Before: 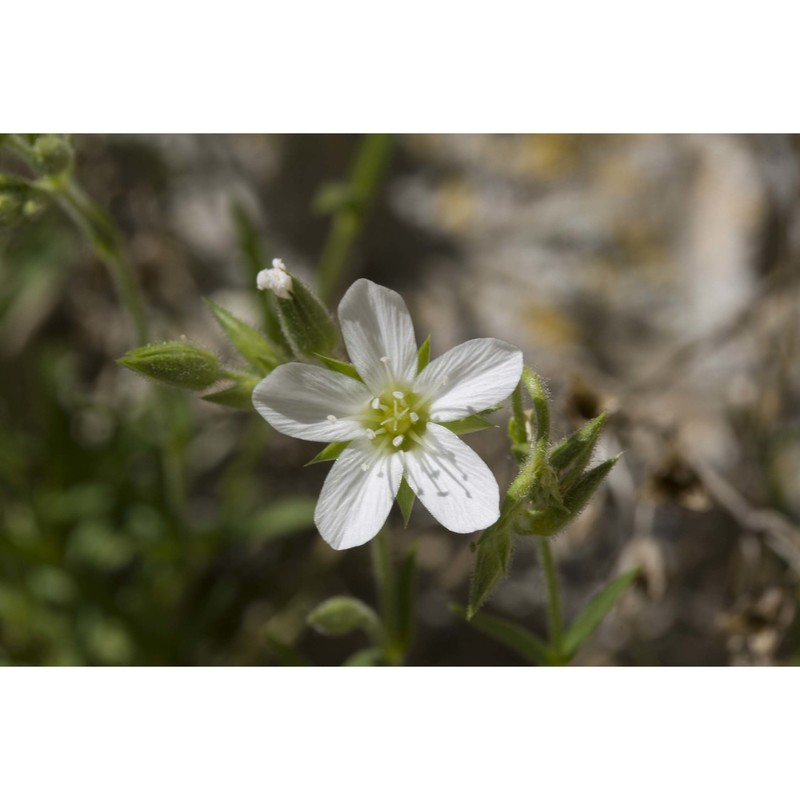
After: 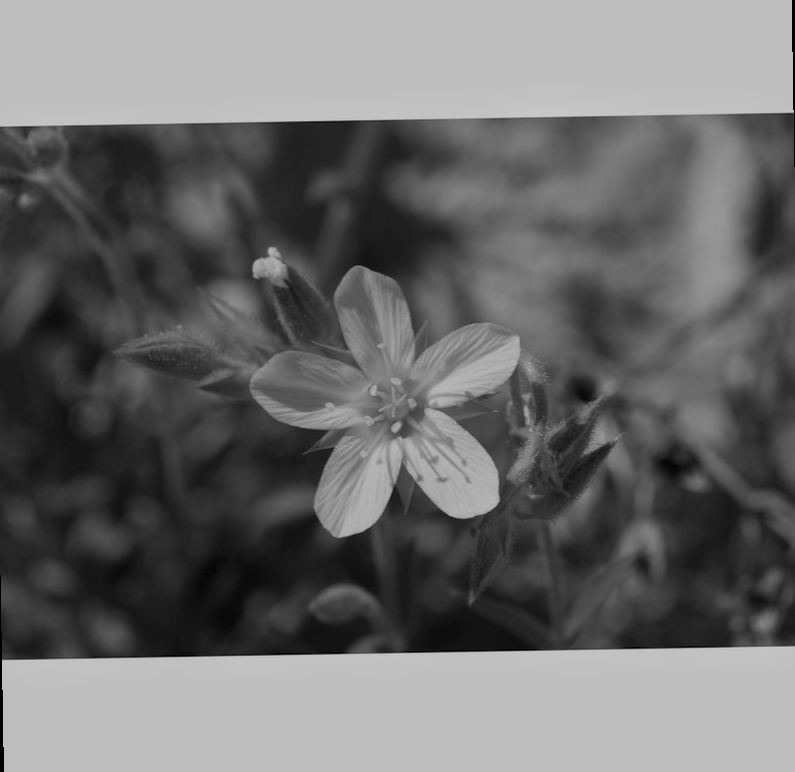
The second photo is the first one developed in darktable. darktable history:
exposure: compensate highlight preservation false
white balance: red 0.986, blue 1.01
rotate and perspective: rotation -1°, crop left 0.011, crop right 0.989, crop top 0.025, crop bottom 0.975
monochrome: a 79.32, b 81.83, size 1.1
